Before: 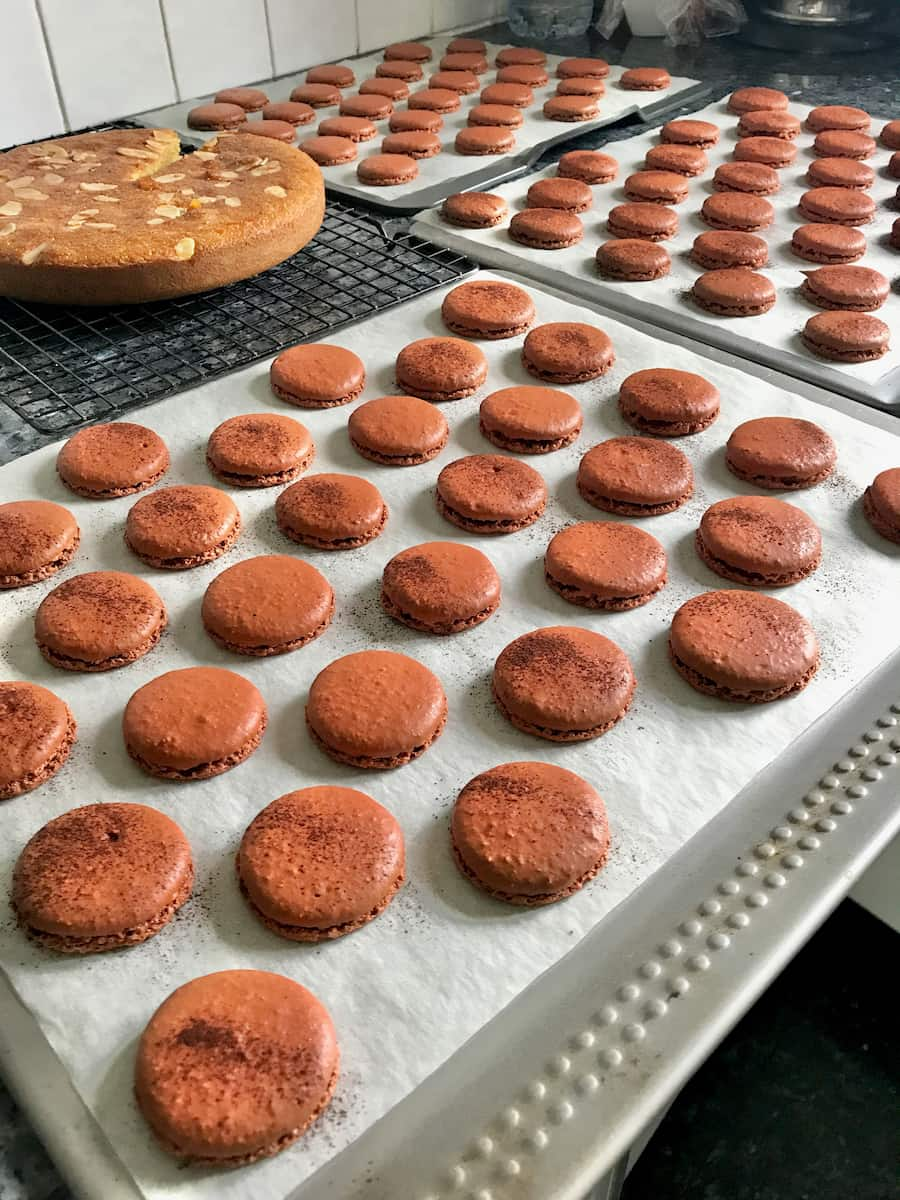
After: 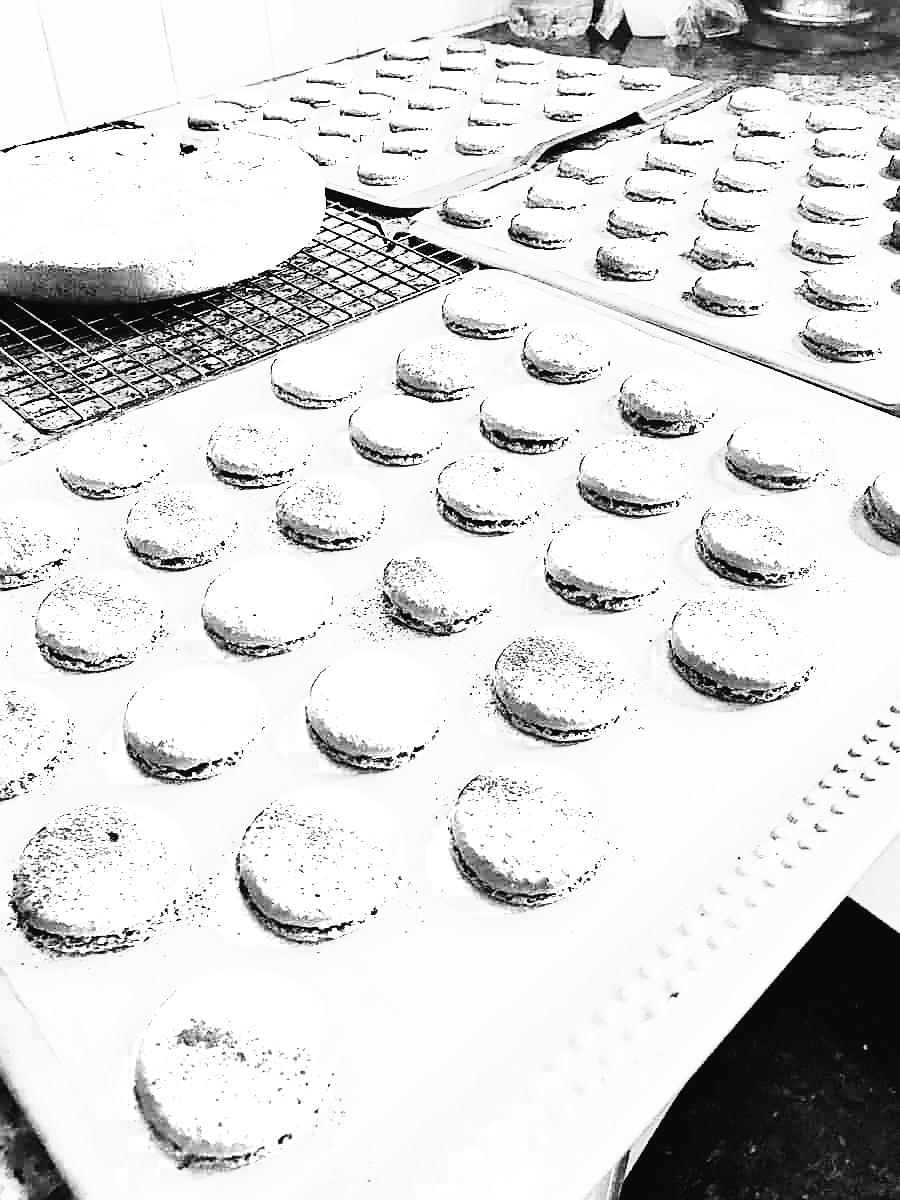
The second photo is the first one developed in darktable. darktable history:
white balance: red 1.066, blue 1.119
base curve: curves: ch0 [(0, 0.003) (0.001, 0.002) (0.006, 0.004) (0.02, 0.022) (0.048, 0.086) (0.094, 0.234) (0.162, 0.431) (0.258, 0.629) (0.385, 0.8) (0.548, 0.918) (0.751, 0.988) (1, 1)], preserve colors none
exposure: black level correction 0, exposure 1.1 EV, compensate exposure bias true, compensate highlight preservation false
monochrome: on, module defaults
tone curve: curves: ch0 [(0, 0.023) (0.137, 0.069) (0.249, 0.163) (0.487, 0.491) (0.778, 0.858) (0.896, 0.94) (1, 0.988)]; ch1 [(0, 0) (0.396, 0.369) (0.483, 0.459) (0.498, 0.5) (0.515, 0.517) (0.562, 0.6) (0.611, 0.667) (0.692, 0.744) (0.798, 0.863) (1, 1)]; ch2 [(0, 0) (0.426, 0.398) (0.483, 0.481) (0.503, 0.503) (0.526, 0.527) (0.549, 0.59) (0.62, 0.666) (0.705, 0.755) (0.985, 0.966)], color space Lab, independent channels
sharpen: amount 0.75
tone equalizer: on, module defaults
color zones: curves: ch0 [(0.018, 0.548) (0.224, 0.64) (0.425, 0.447) (0.675, 0.575) (0.732, 0.579)]; ch1 [(0.066, 0.487) (0.25, 0.5) (0.404, 0.43) (0.75, 0.421) (0.956, 0.421)]; ch2 [(0.044, 0.561) (0.215, 0.465) (0.399, 0.544) (0.465, 0.548) (0.614, 0.447) (0.724, 0.43) (0.882, 0.623) (0.956, 0.632)]
